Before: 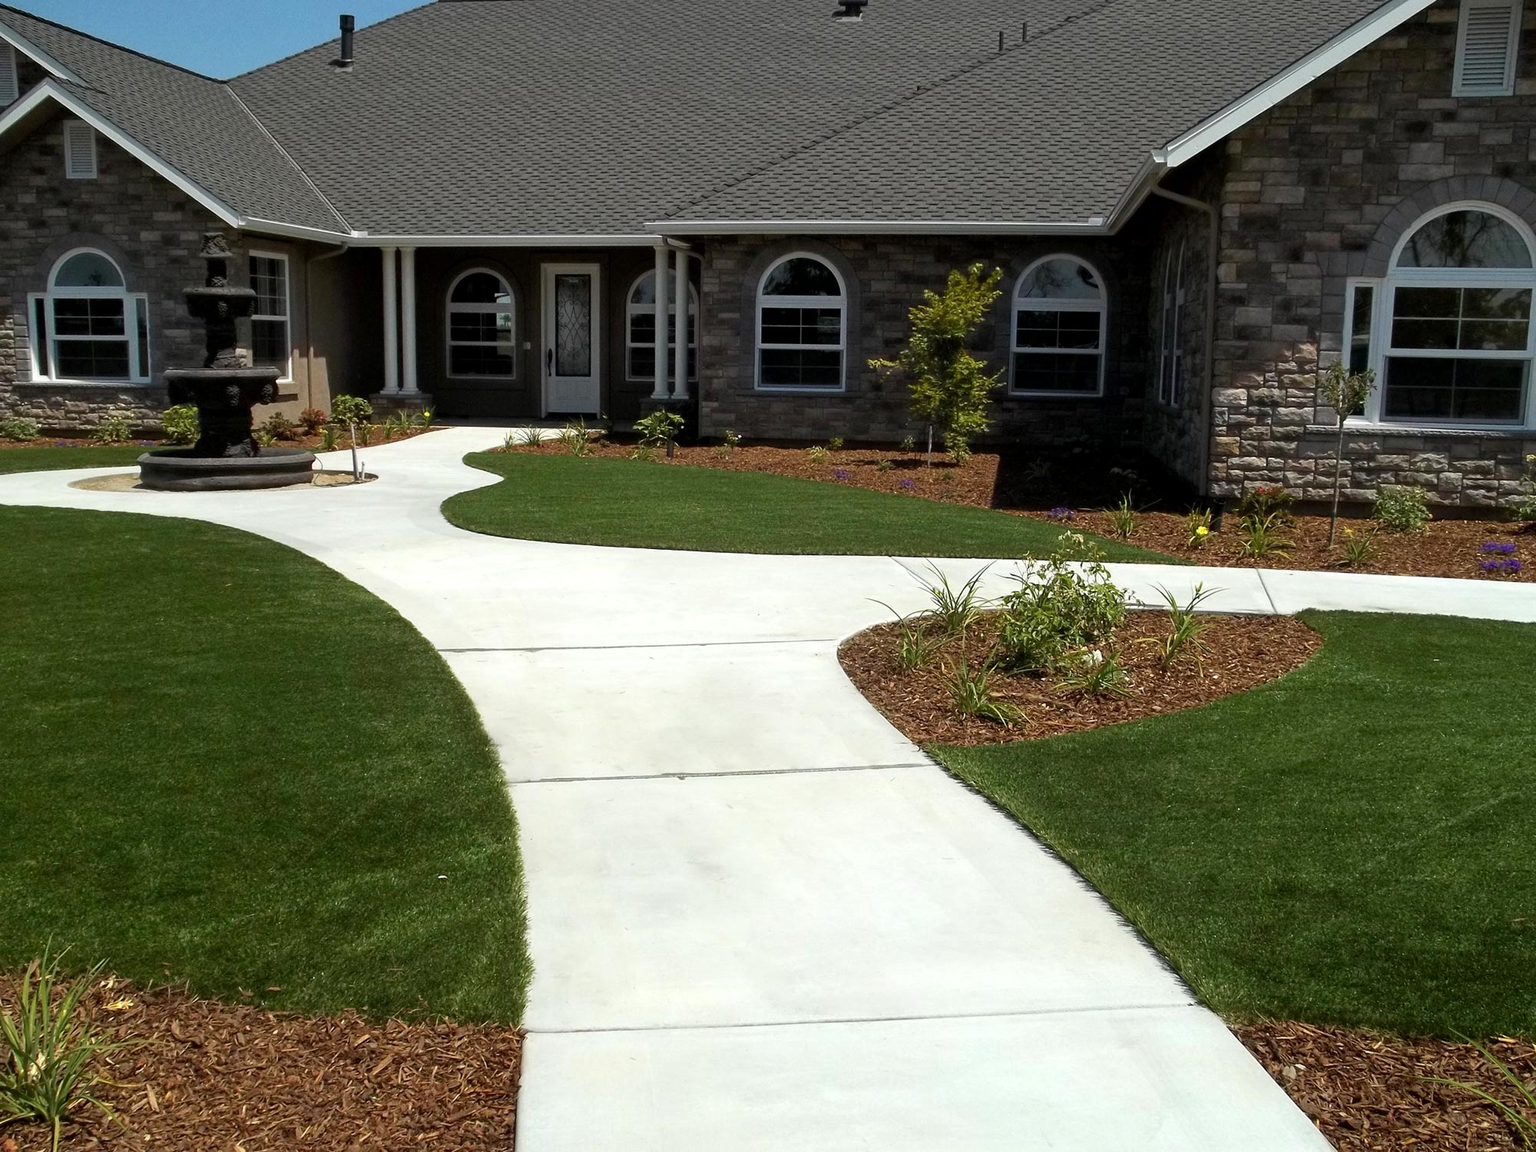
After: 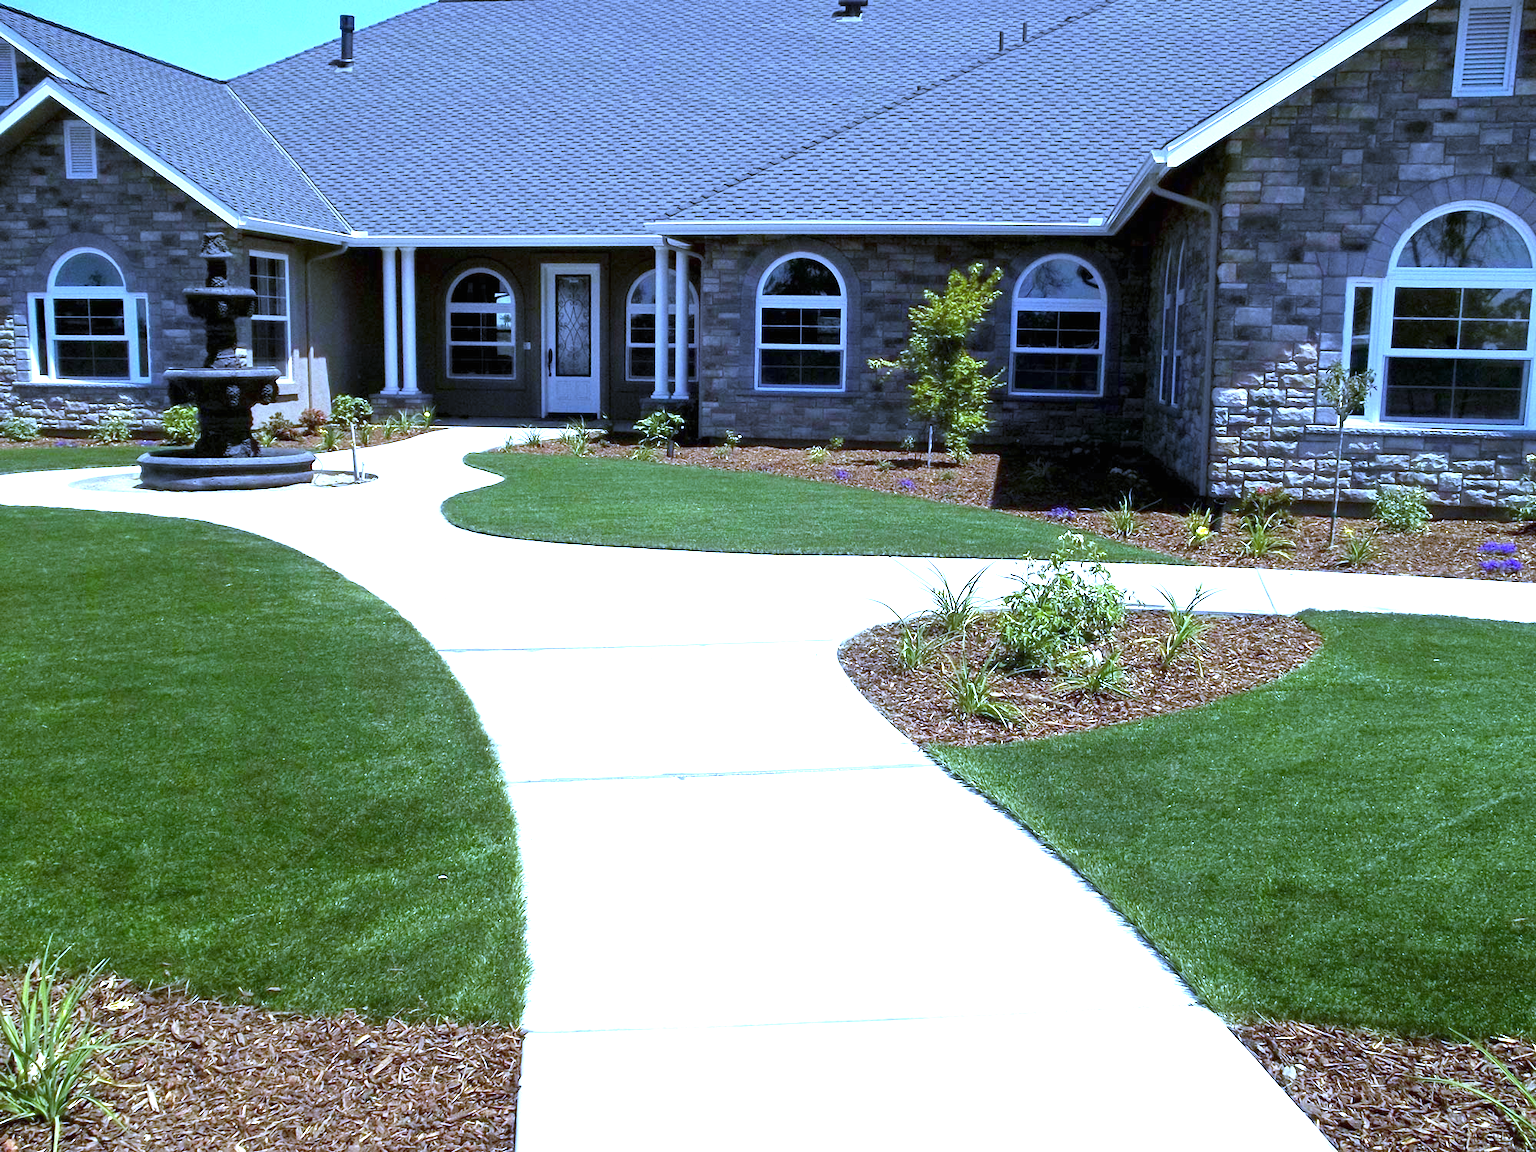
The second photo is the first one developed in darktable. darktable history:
white balance: red 0.766, blue 1.537
exposure: black level correction 0, exposure 1.55 EV, compensate exposure bias true, compensate highlight preservation false
